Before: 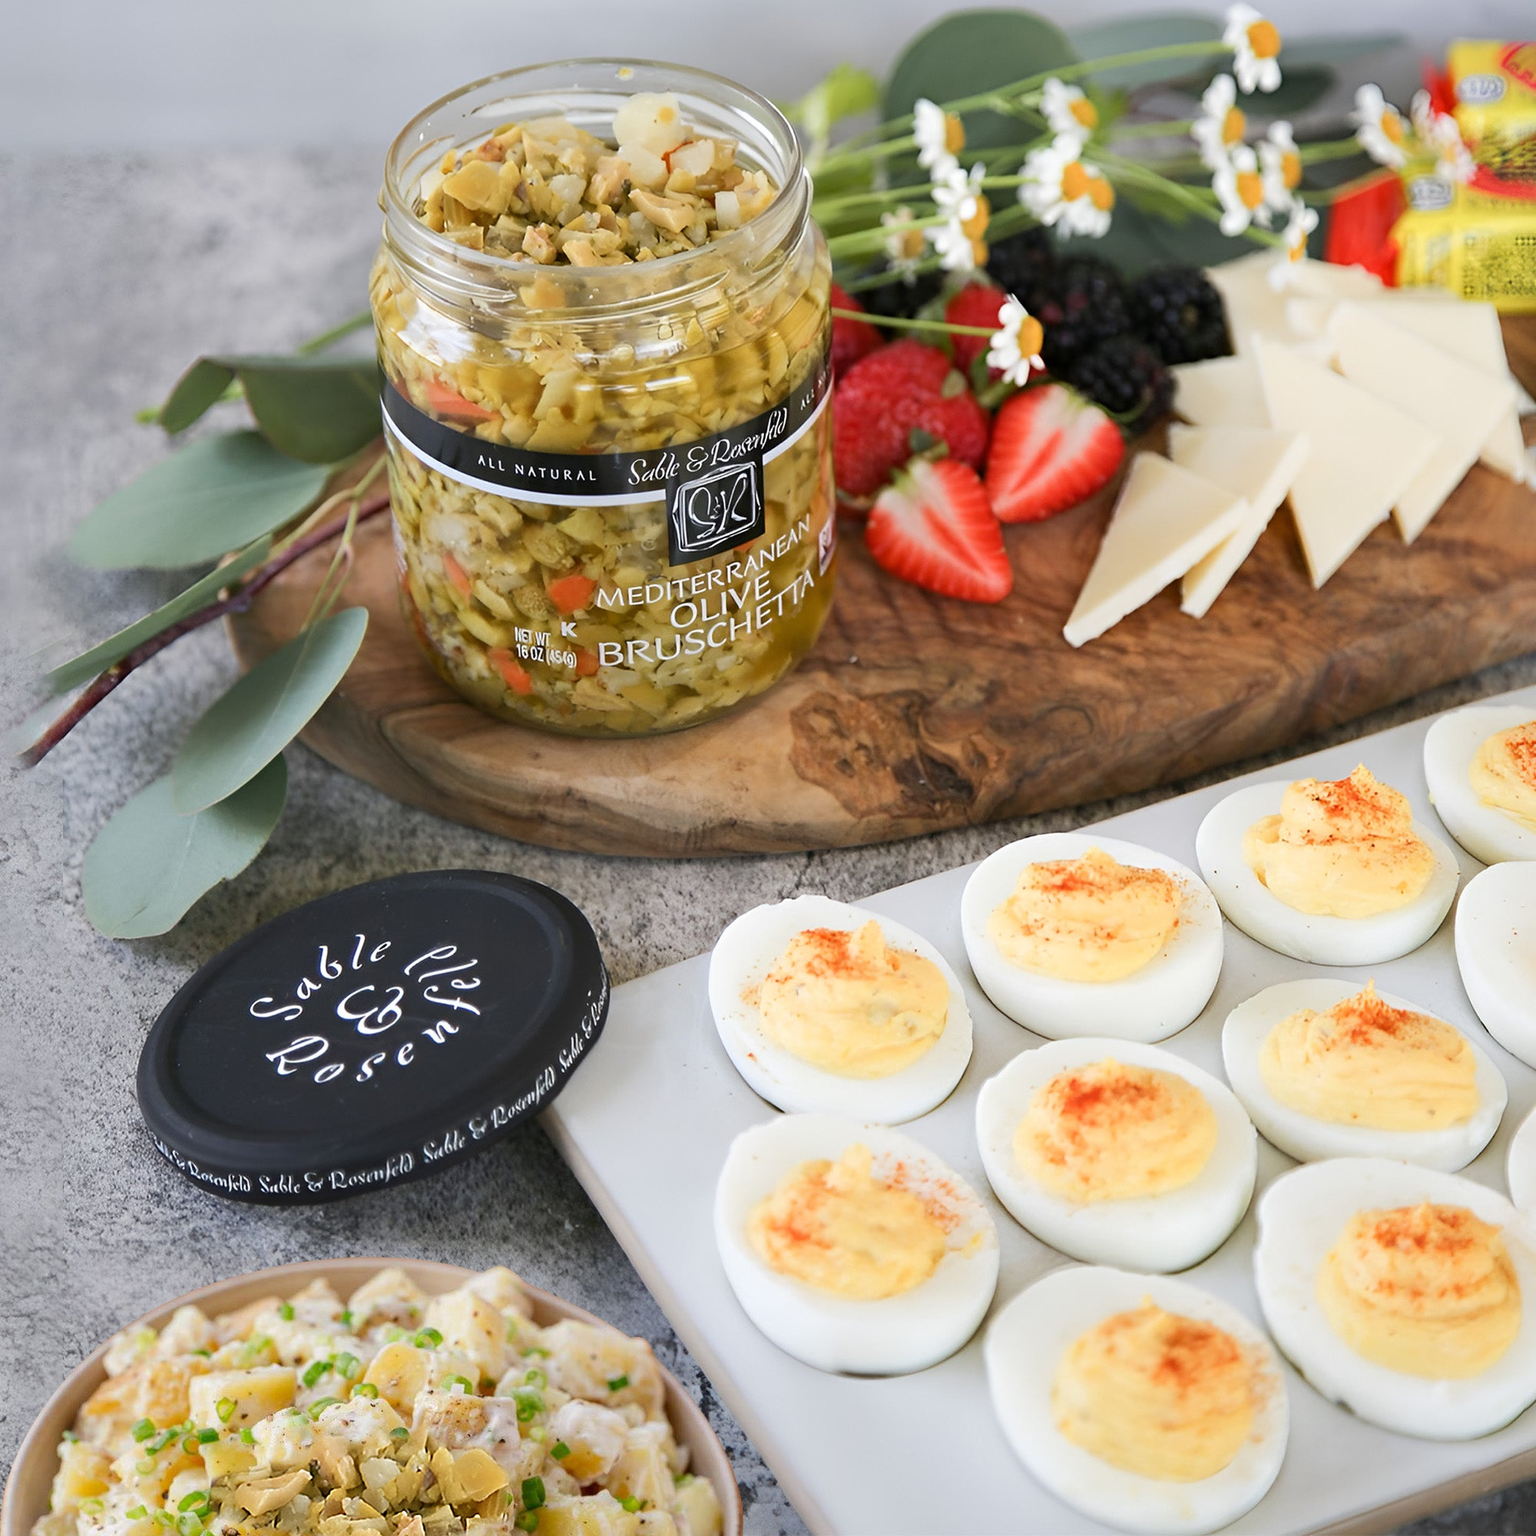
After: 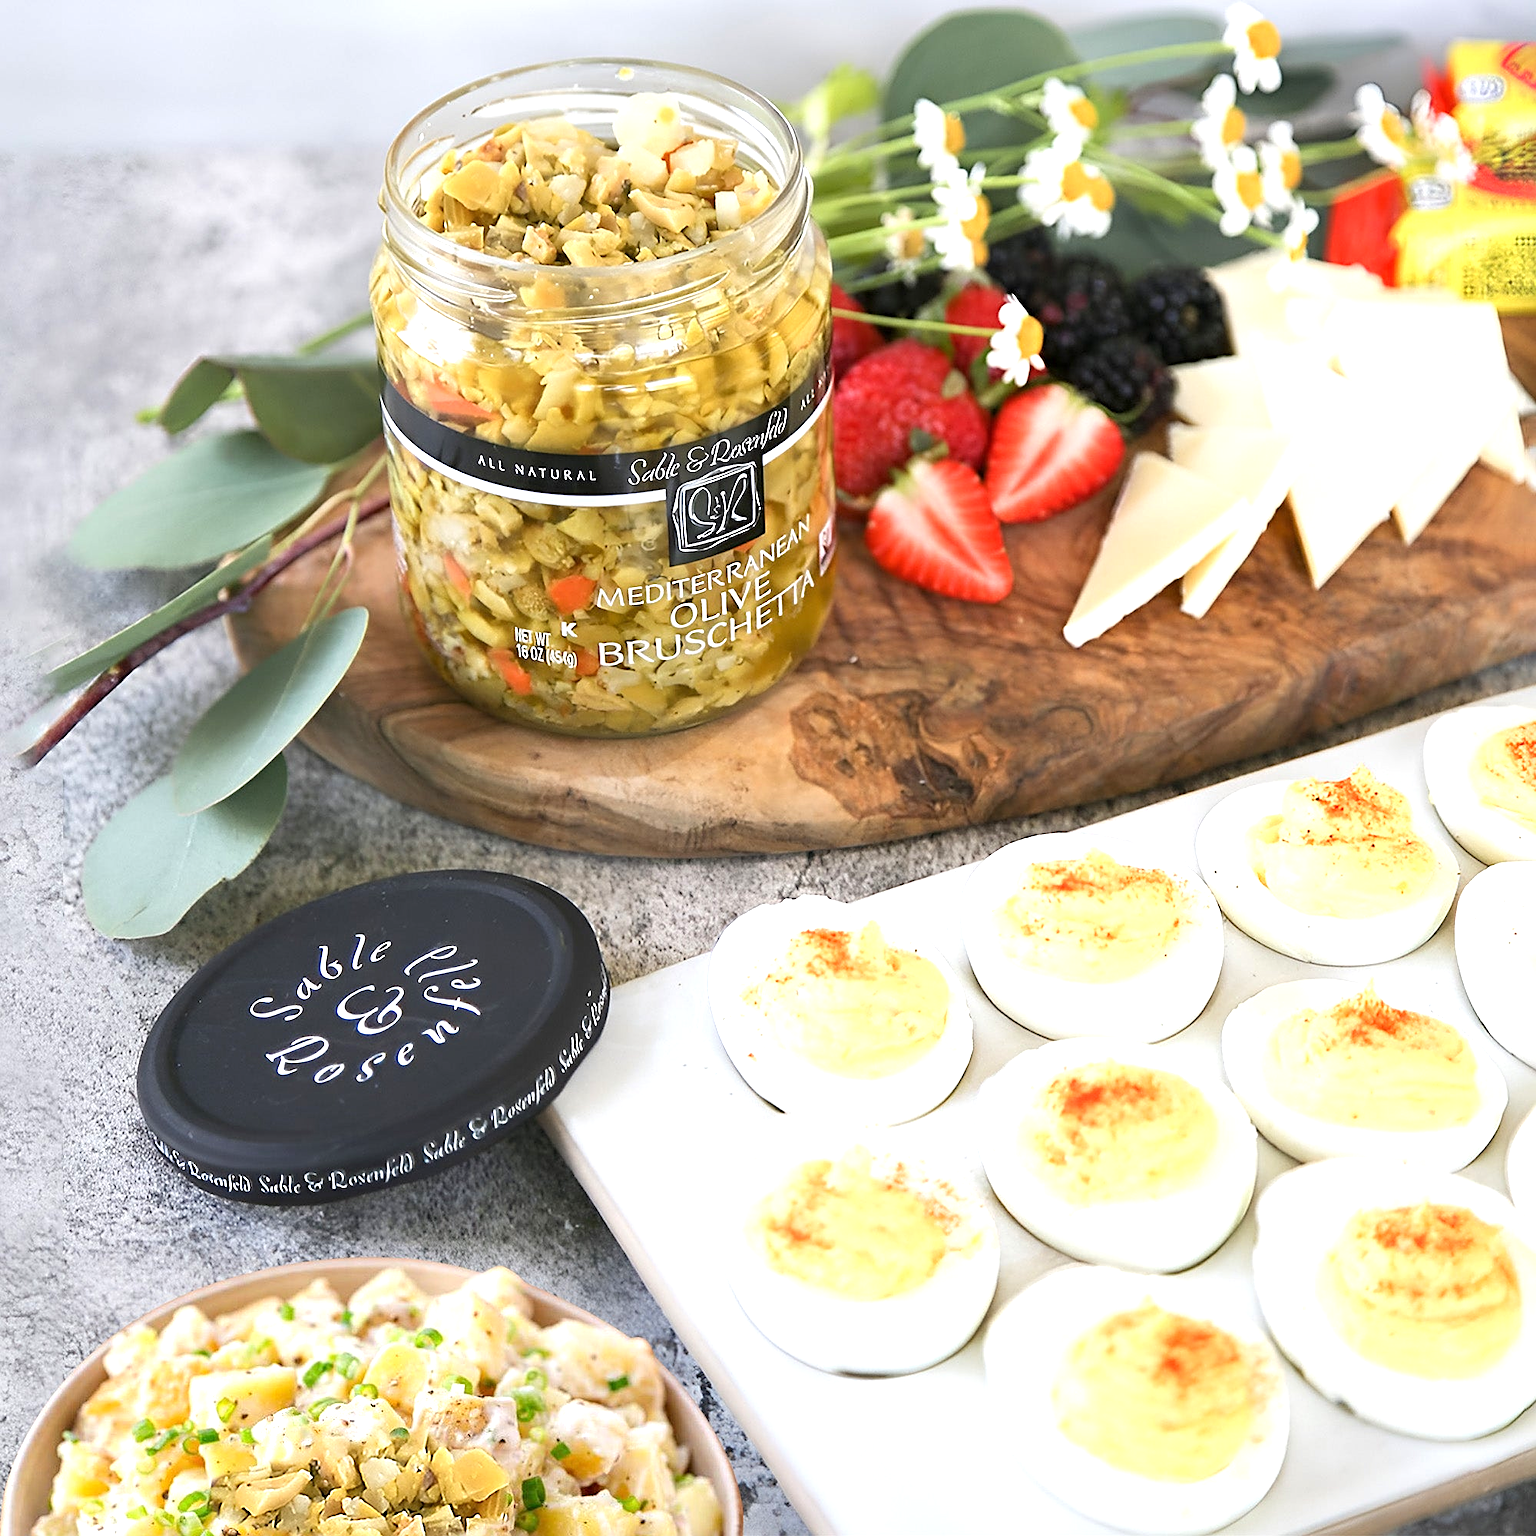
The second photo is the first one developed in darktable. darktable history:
exposure: exposure 0.74 EV, compensate highlight preservation false
sharpen: on, module defaults
